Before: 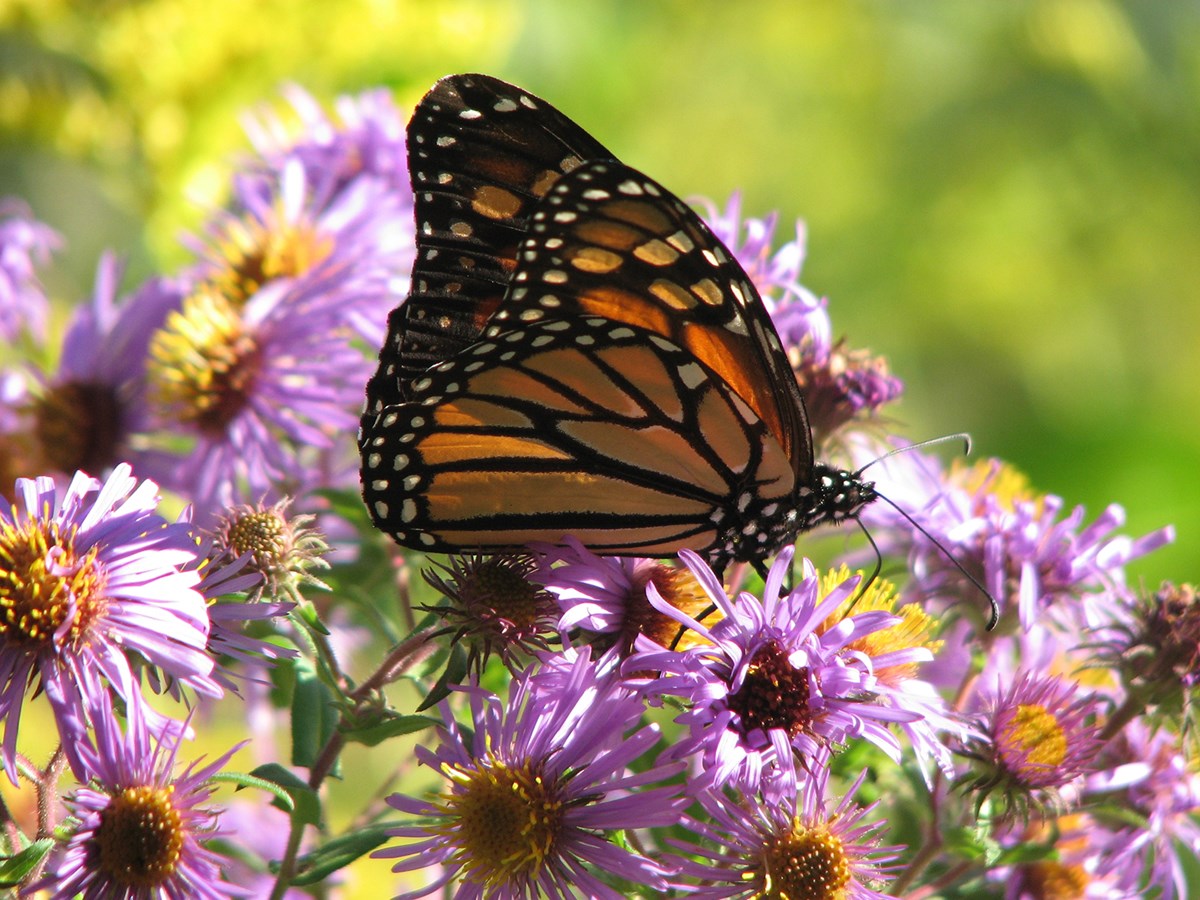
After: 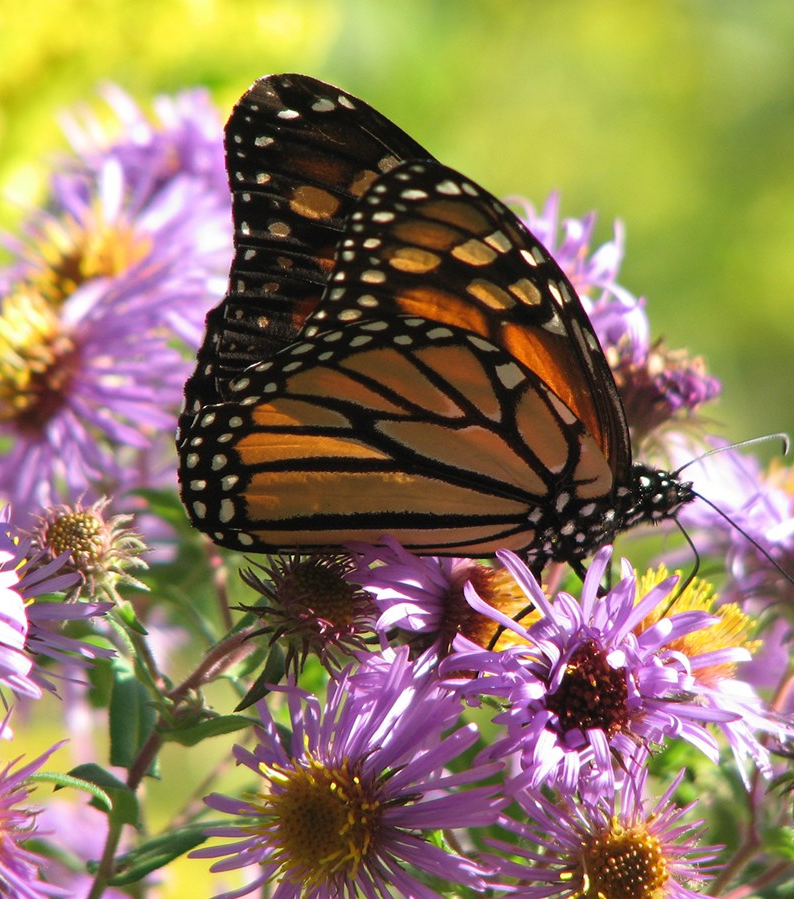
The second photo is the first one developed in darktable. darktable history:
crop and rotate: left 15.204%, right 18.57%
